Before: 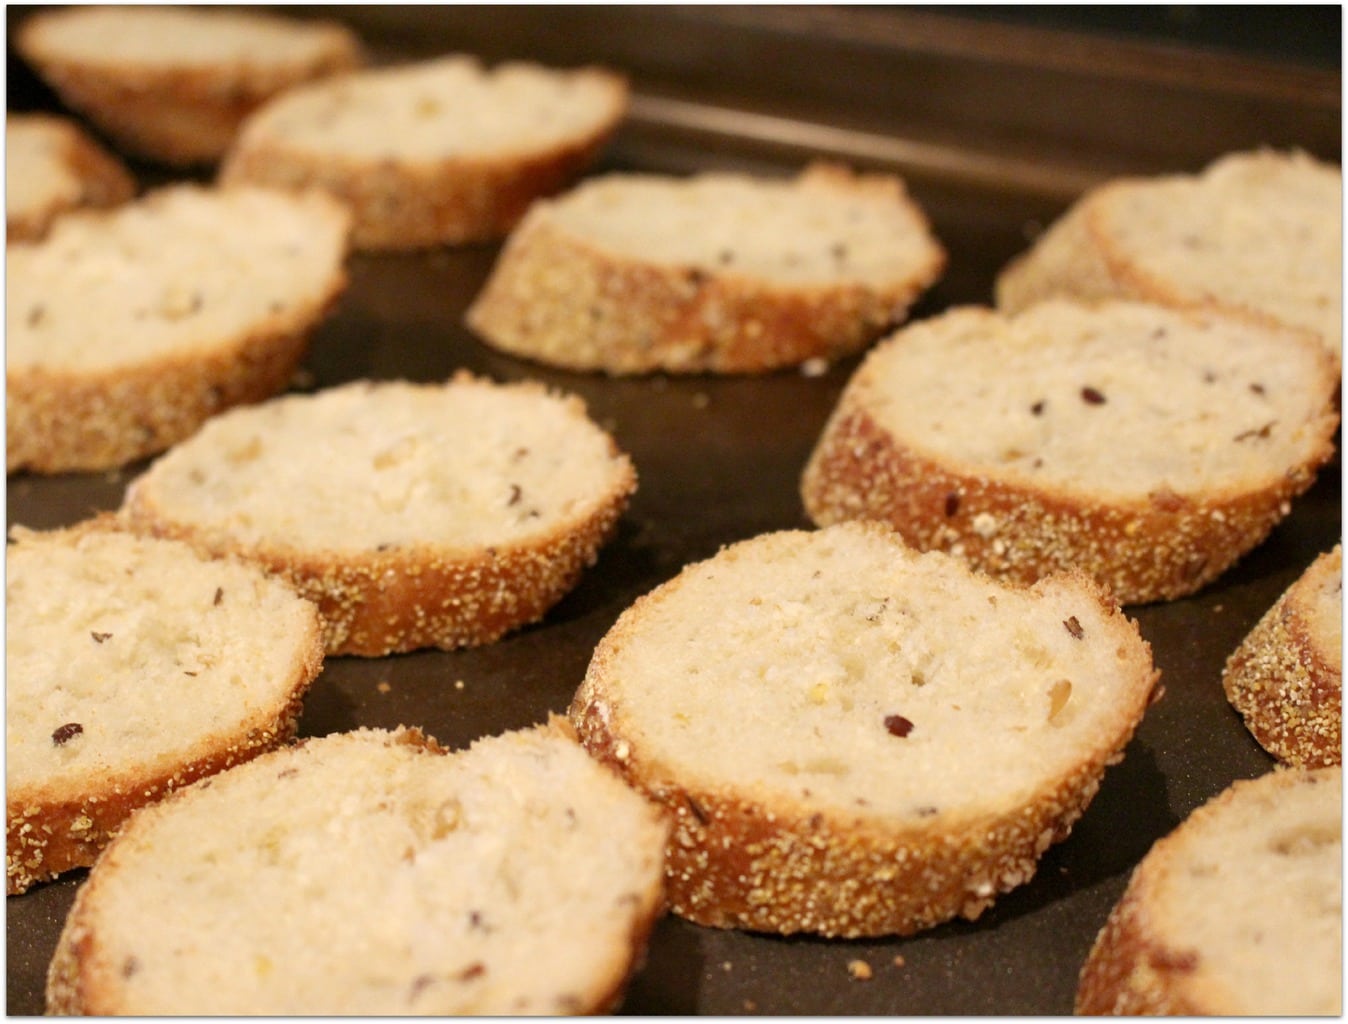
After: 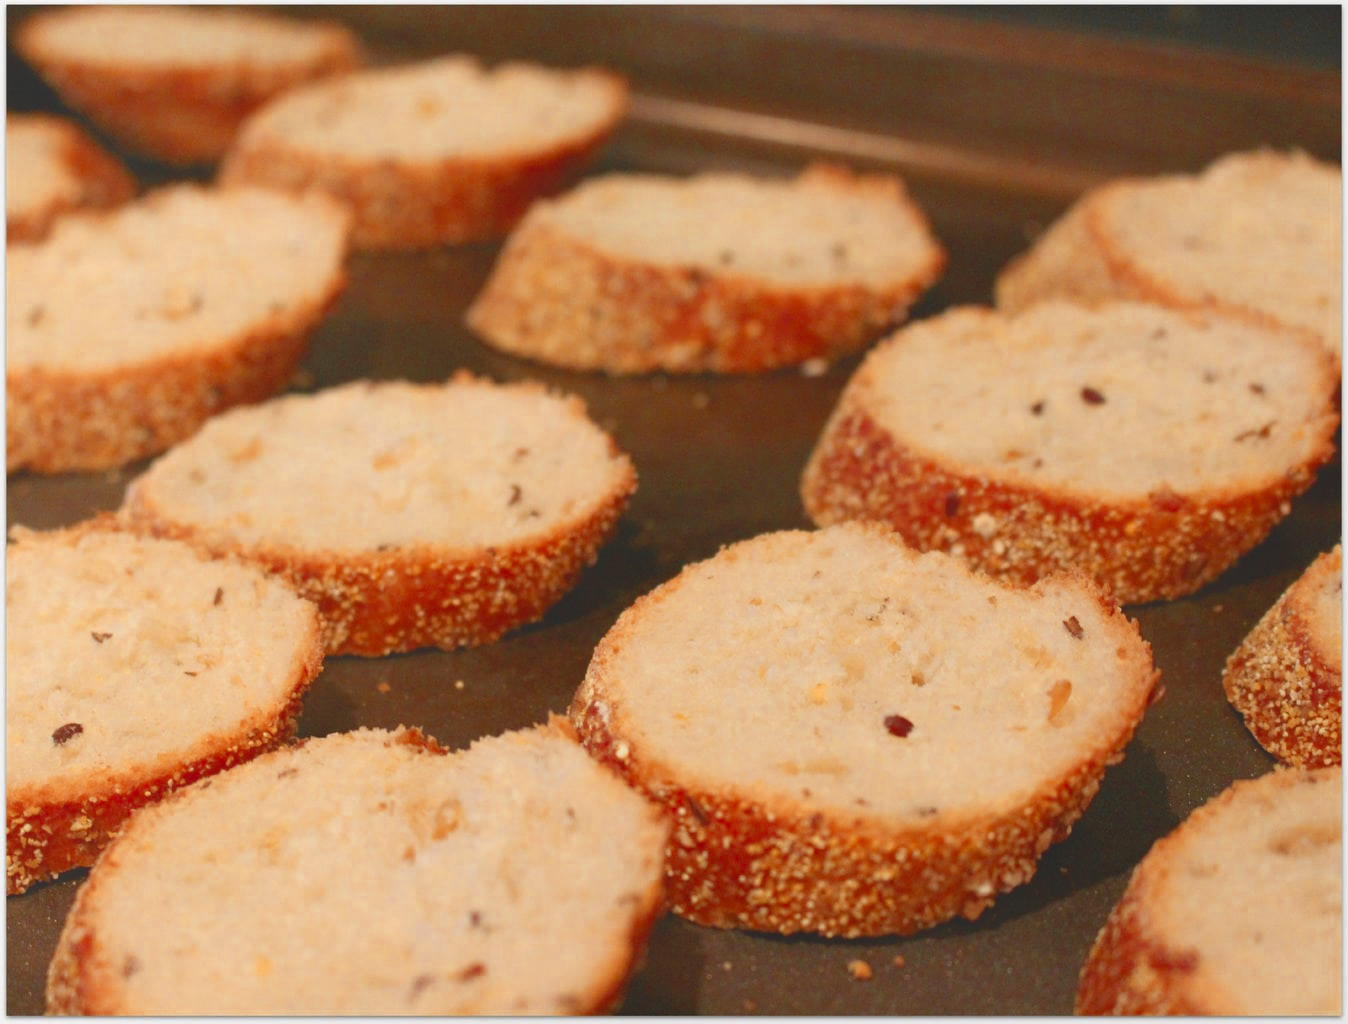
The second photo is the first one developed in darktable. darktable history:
local contrast: detail 69%
color zones: curves: ch0 [(0, 0.363) (0.128, 0.373) (0.25, 0.5) (0.402, 0.407) (0.521, 0.525) (0.63, 0.559) (0.729, 0.662) (0.867, 0.471)]; ch1 [(0, 0.515) (0.136, 0.618) (0.25, 0.5) (0.378, 0) (0.516, 0) (0.622, 0.593) (0.737, 0.819) (0.87, 0.593)]; ch2 [(0, 0.529) (0.128, 0.471) (0.282, 0.451) (0.386, 0.662) (0.516, 0.525) (0.633, 0.554) (0.75, 0.62) (0.875, 0.441)]
